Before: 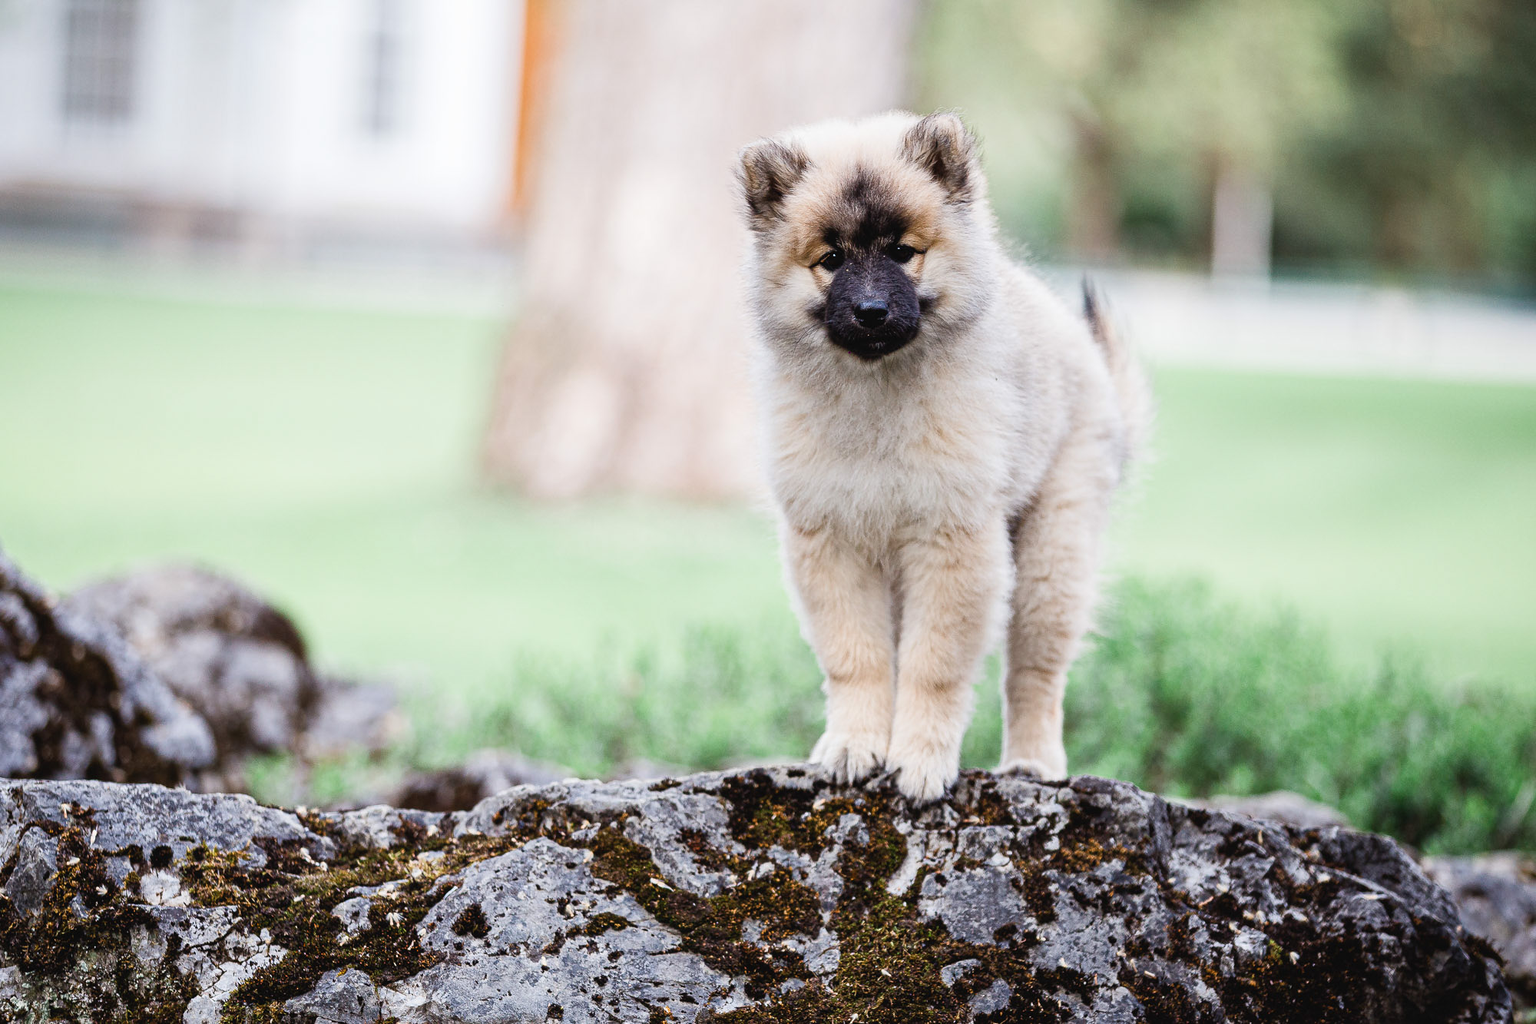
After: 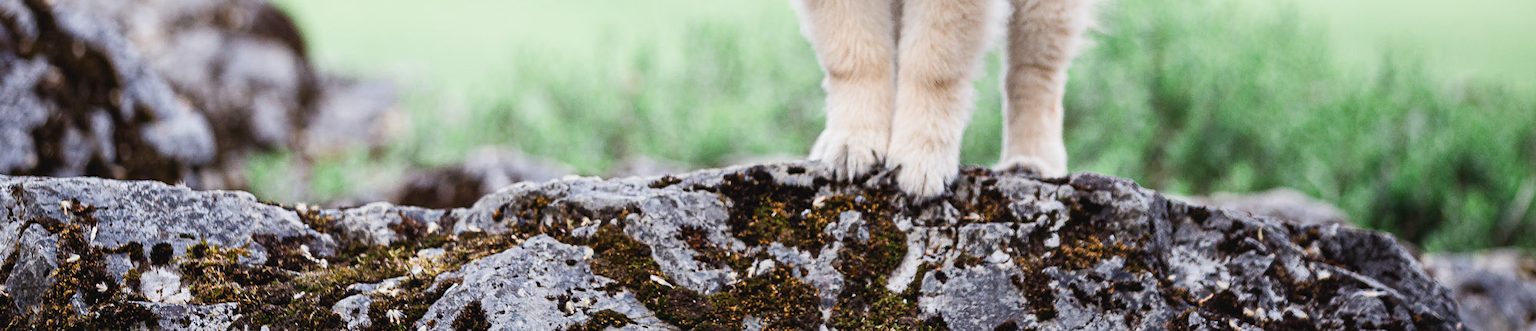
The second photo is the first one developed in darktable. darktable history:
crop and rotate: top 58.905%, bottom 8.614%
